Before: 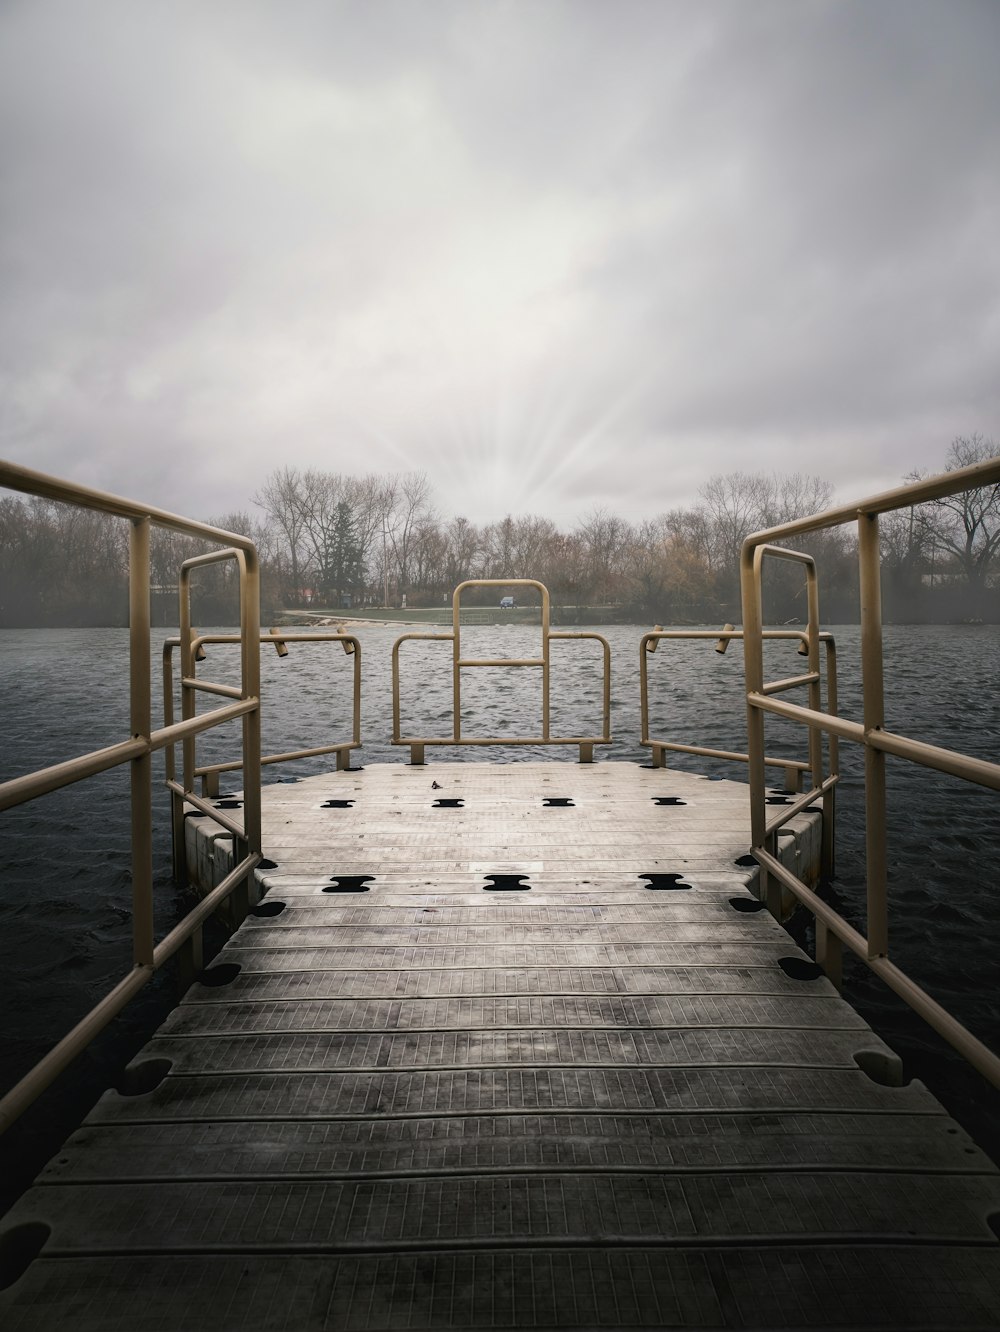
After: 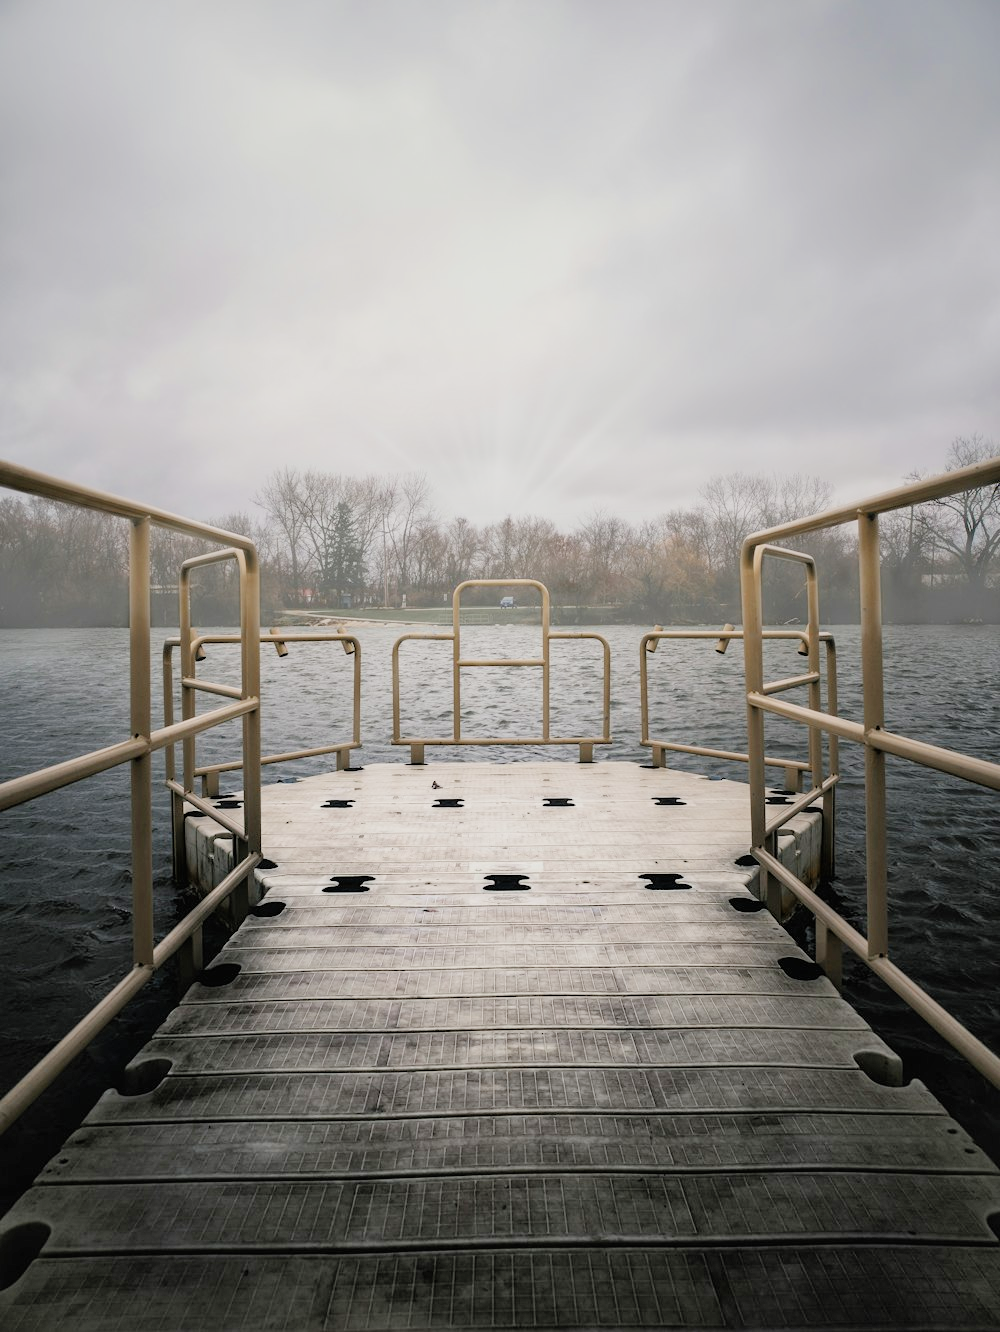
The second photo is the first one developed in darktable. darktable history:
exposure: black level correction 0, exposure 1.1 EV, compensate exposure bias true, compensate highlight preservation false
shadows and highlights: shadows 37.27, highlights -28.18, soften with gaussian
tone equalizer: on, module defaults
filmic rgb: black relative exposure -6.59 EV, white relative exposure 4.71 EV, hardness 3.13, contrast 0.805
